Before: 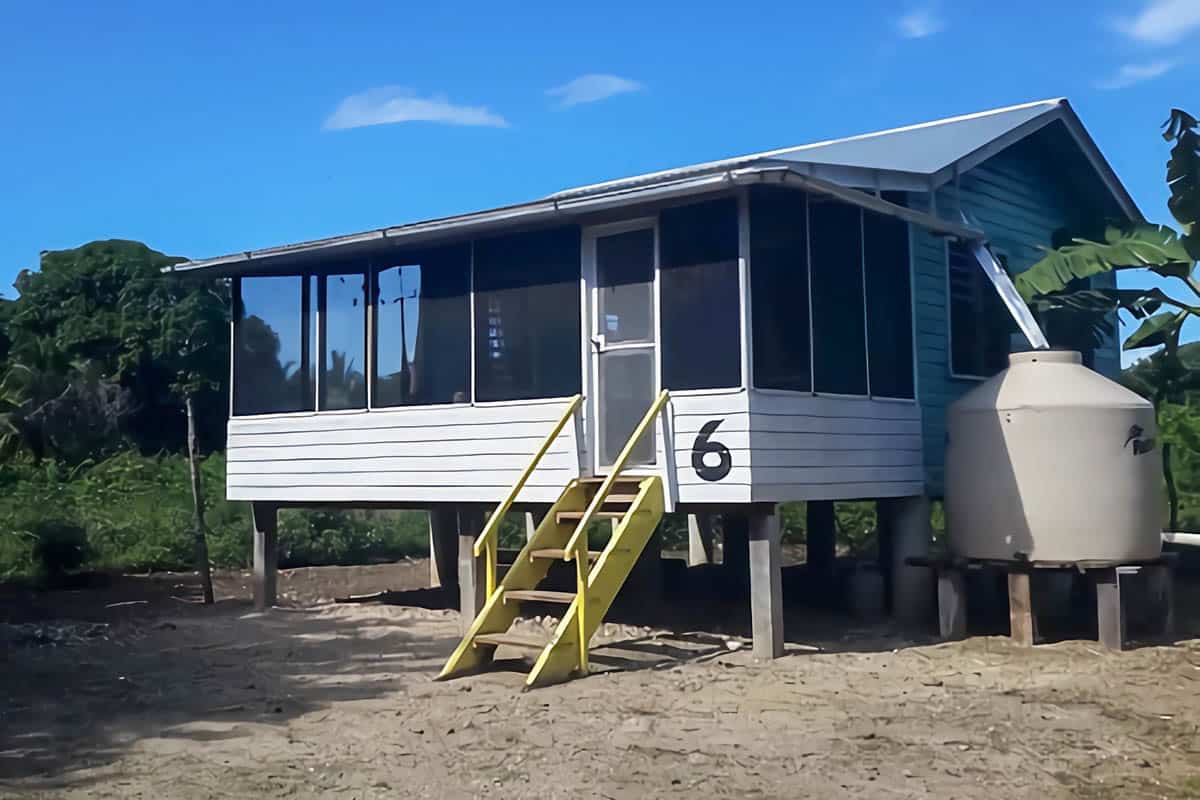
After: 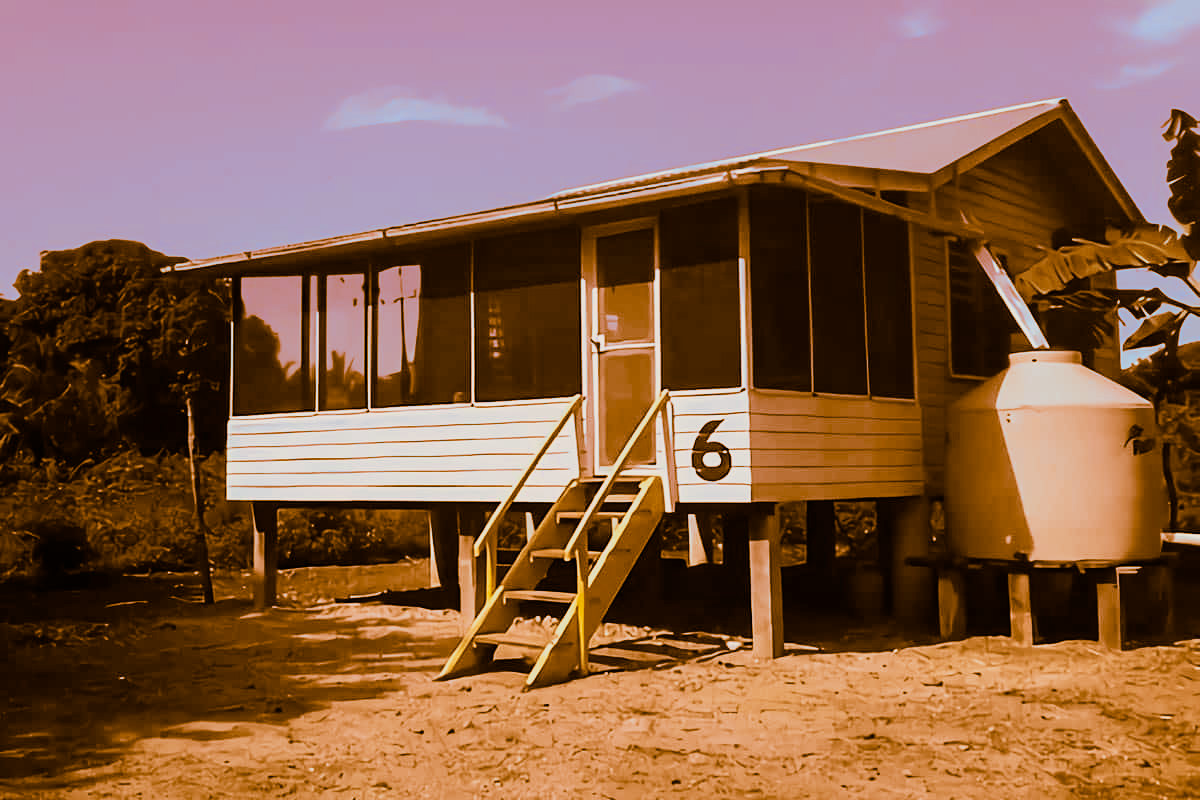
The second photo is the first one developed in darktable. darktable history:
color balance rgb: perceptual saturation grading › global saturation 20%, global vibrance 20%
filmic rgb: black relative exposure -7.5 EV, white relative exposure 5 EV, hardness 3.31, contrast 1.3, contrast in shadows safe
split-toning: shadows › hue 26°, shadows › saturation 0.92, highlights › hue 40°, highlights › saturation 0.92, balance -63, compress 0%
